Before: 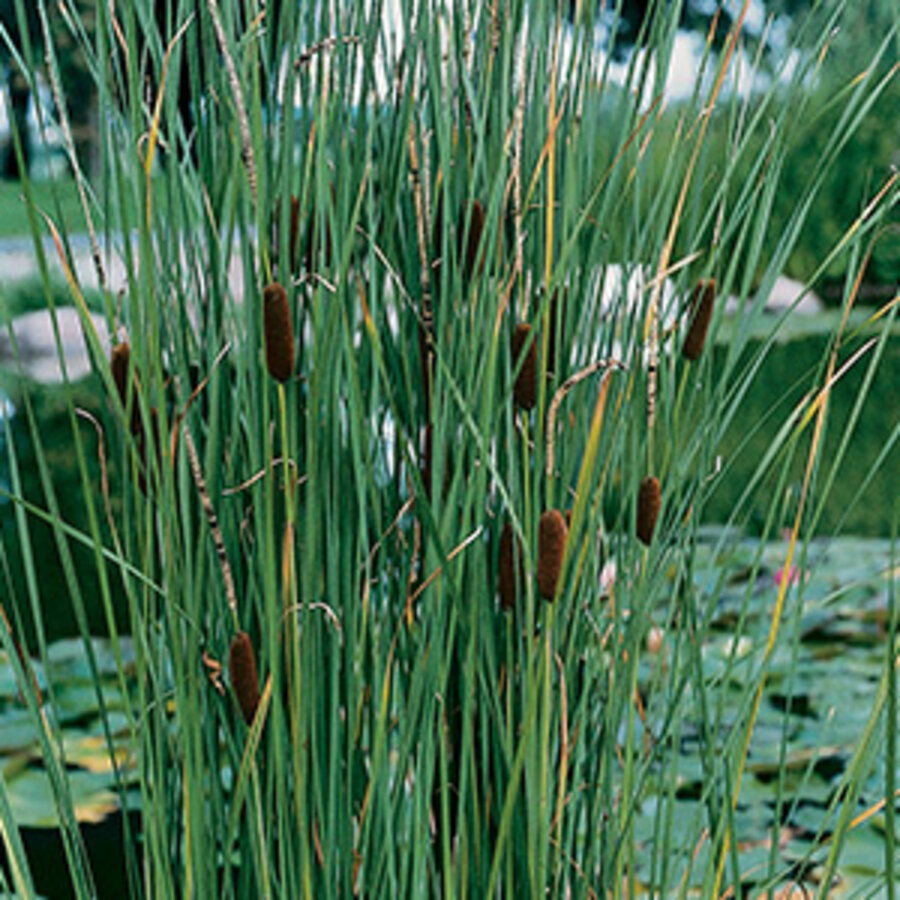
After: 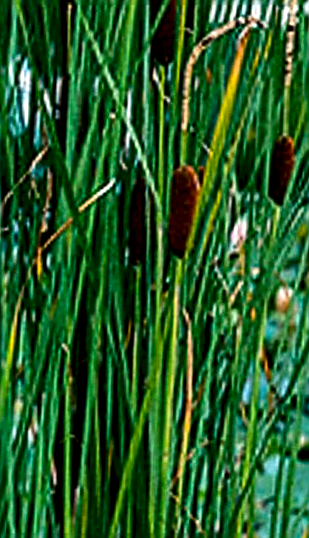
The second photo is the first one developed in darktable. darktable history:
crop: left 40.878%, top 39.176%, right 25.993%, bottom 3.081%
color zones: curves: ch1 [(0.077, 0.436) (0.25, 0.5) (0.75, 0.5)]
rotate and perspective: rotation 2.17°, automatic cropping off
tone equalizer: on, module defaults
contrast brightness saturation: contrast 0.19, brightness -0.11, saturation 0.21
local contrast: detail 150%
sharpen: radius 1.685, amount 1.294
color balance rgb: perceptual saturation grading › global saturation 20%, global vibrance 20%
